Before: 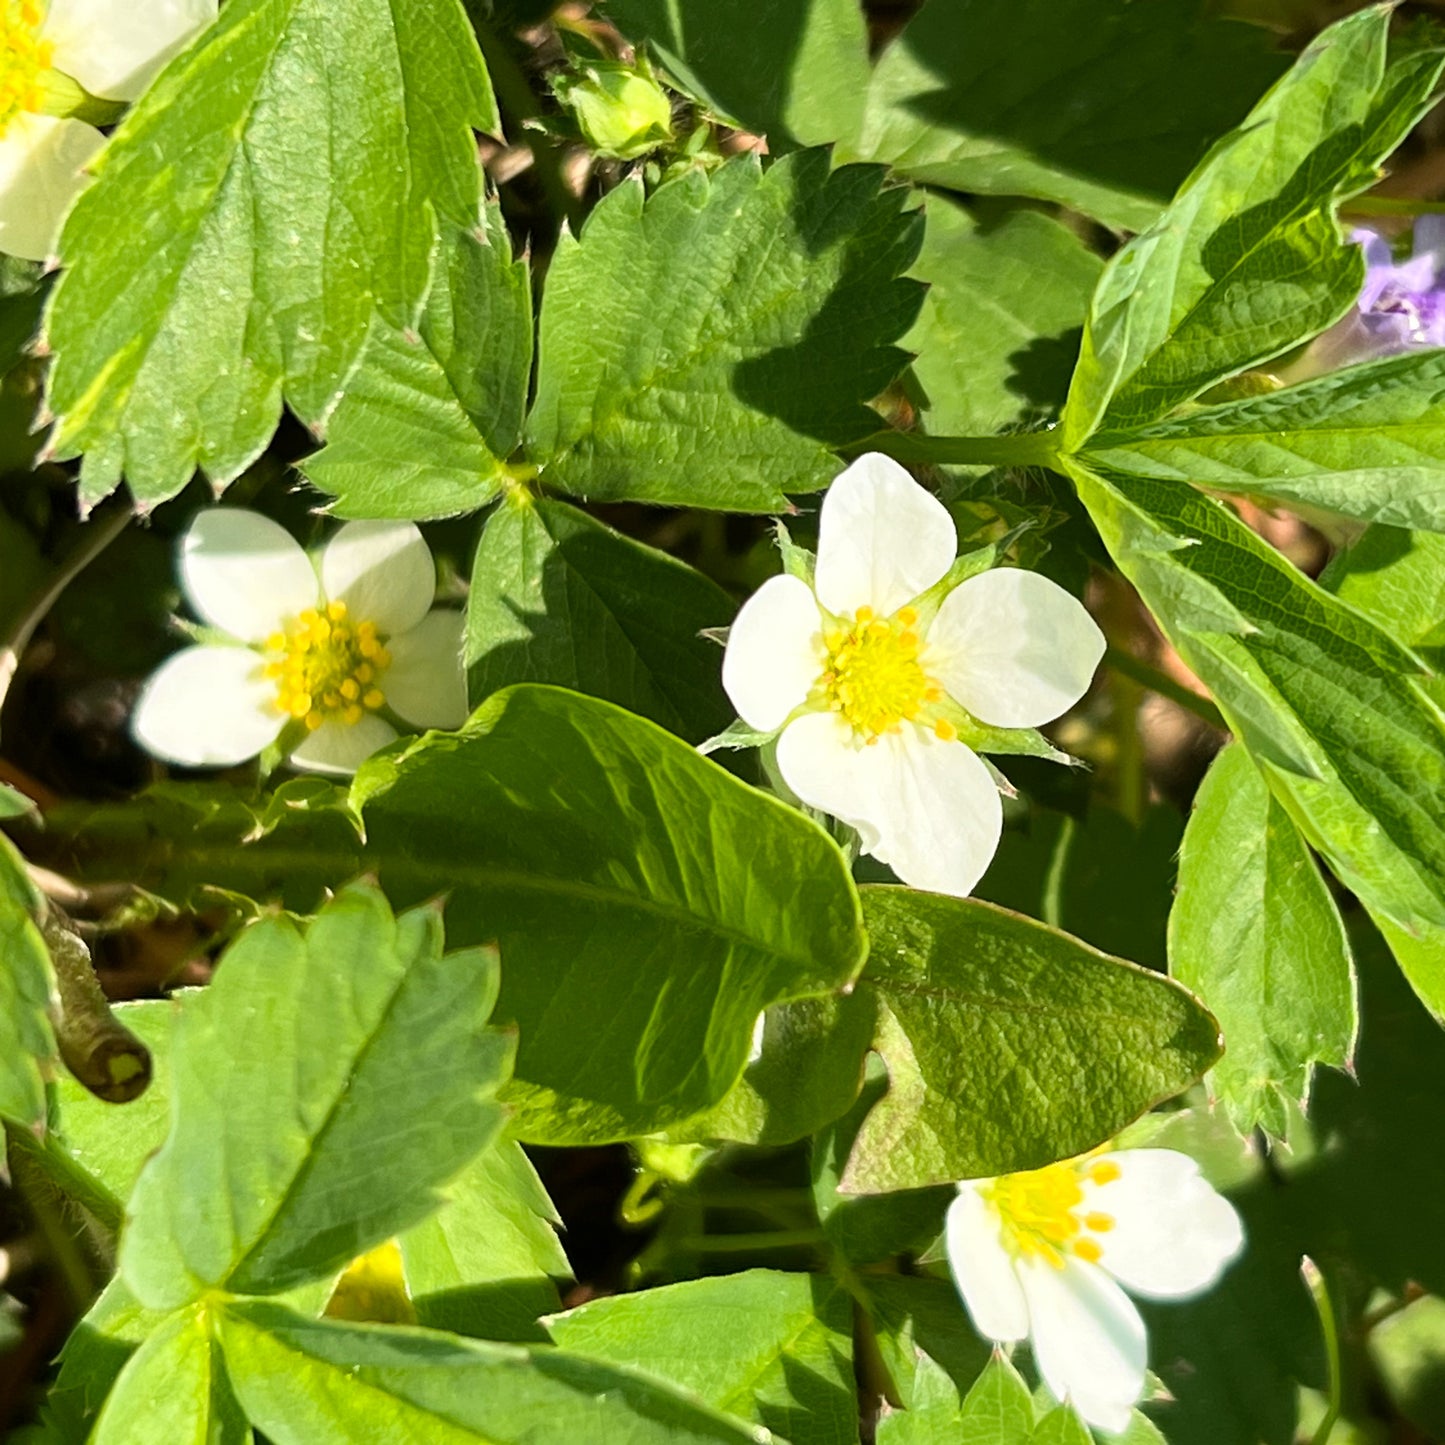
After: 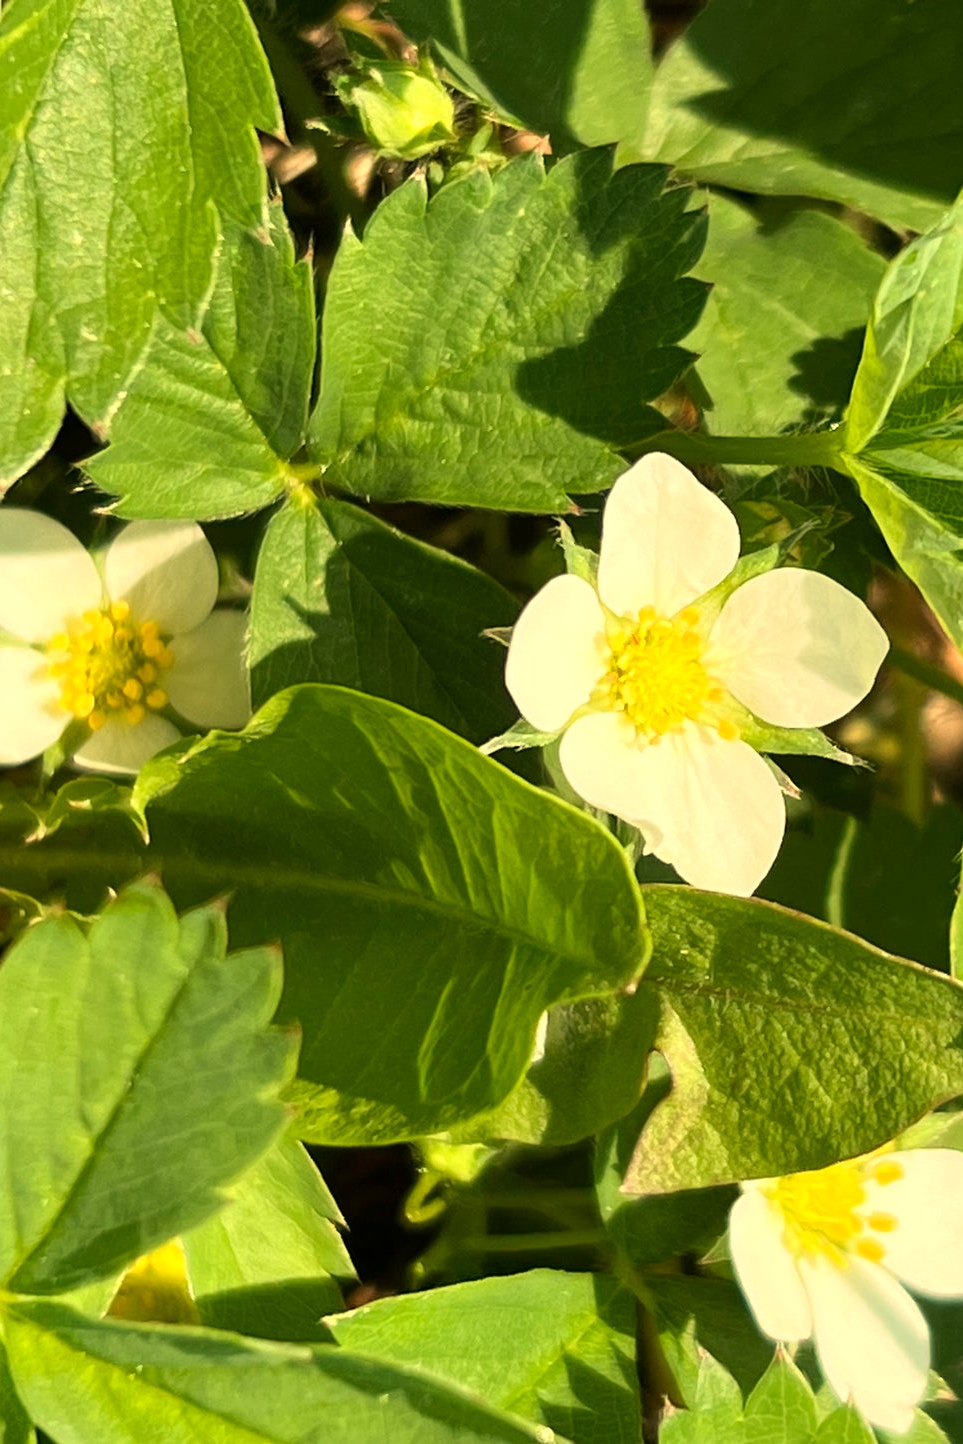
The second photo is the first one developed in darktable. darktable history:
crop and rotate: left 15.055%, right 18.278%
white balance: red 1.08, blue 0.791
